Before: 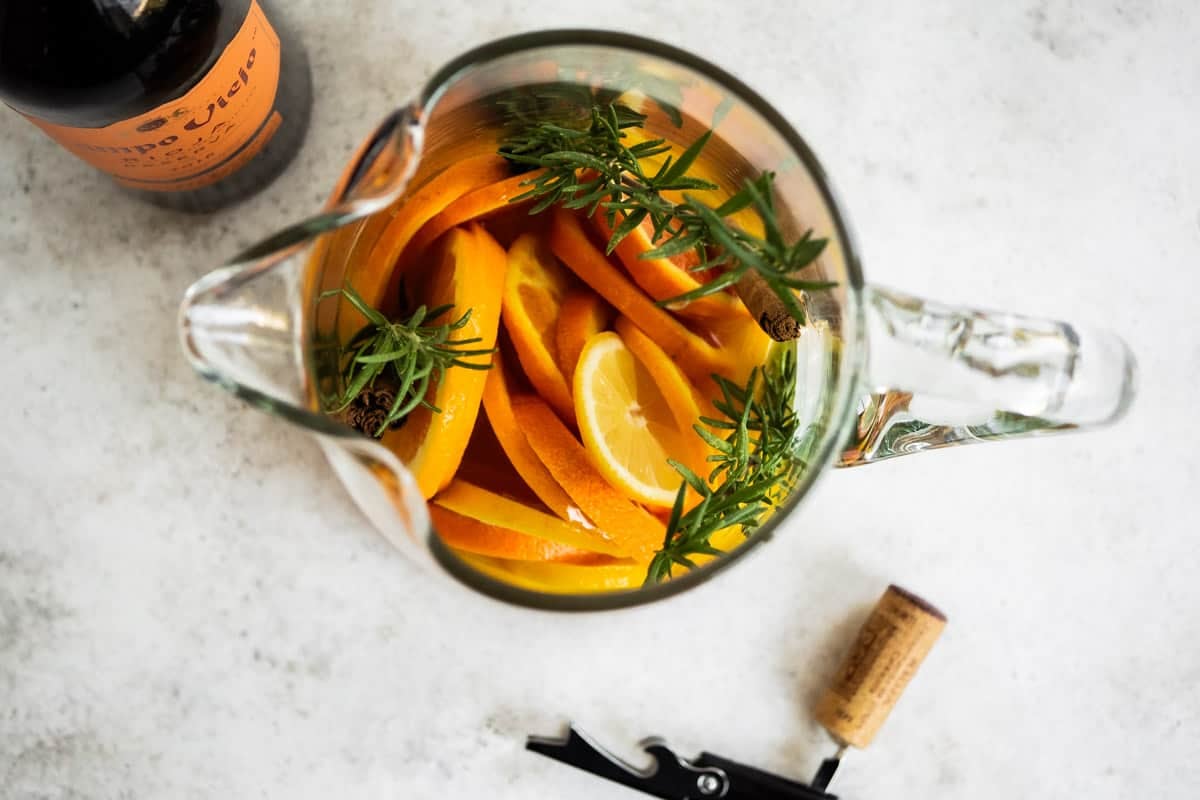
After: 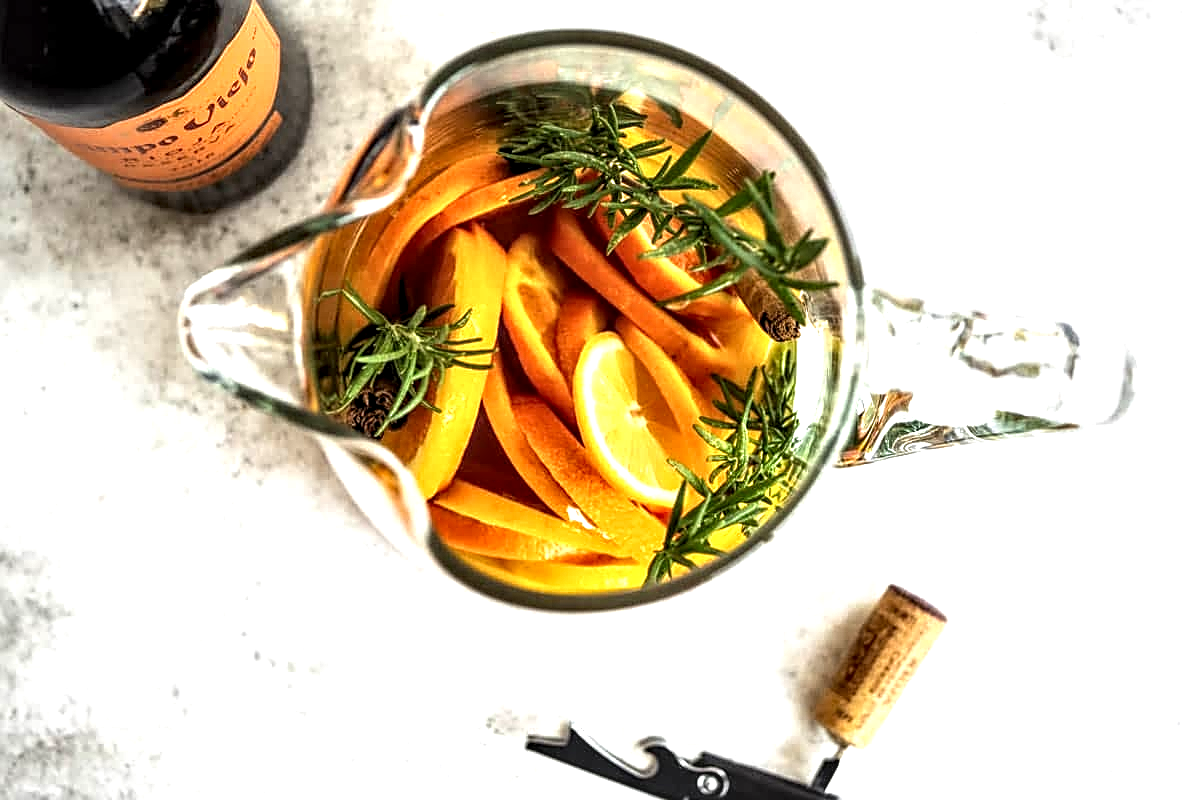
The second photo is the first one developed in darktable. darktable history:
sharpen: on, module defaults
exposure: black level correction 0, exposure 0.7 EV, compensate exposure bias true, compensate highlight preservation false
color balance: mode lift, gamma, gain (sRGB)
local contrast: highlights 79%, shadows 56%, detail 175%, midtone range 0.428
